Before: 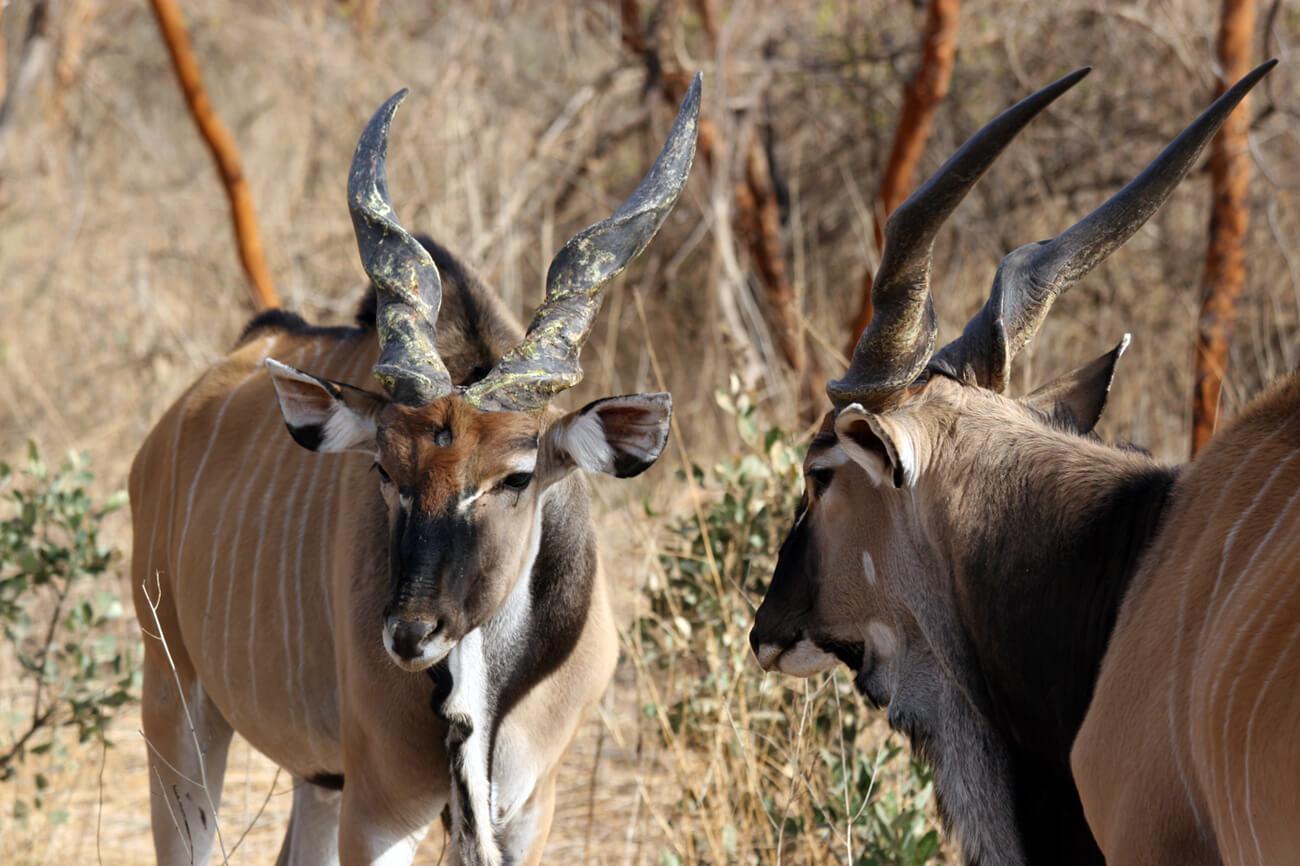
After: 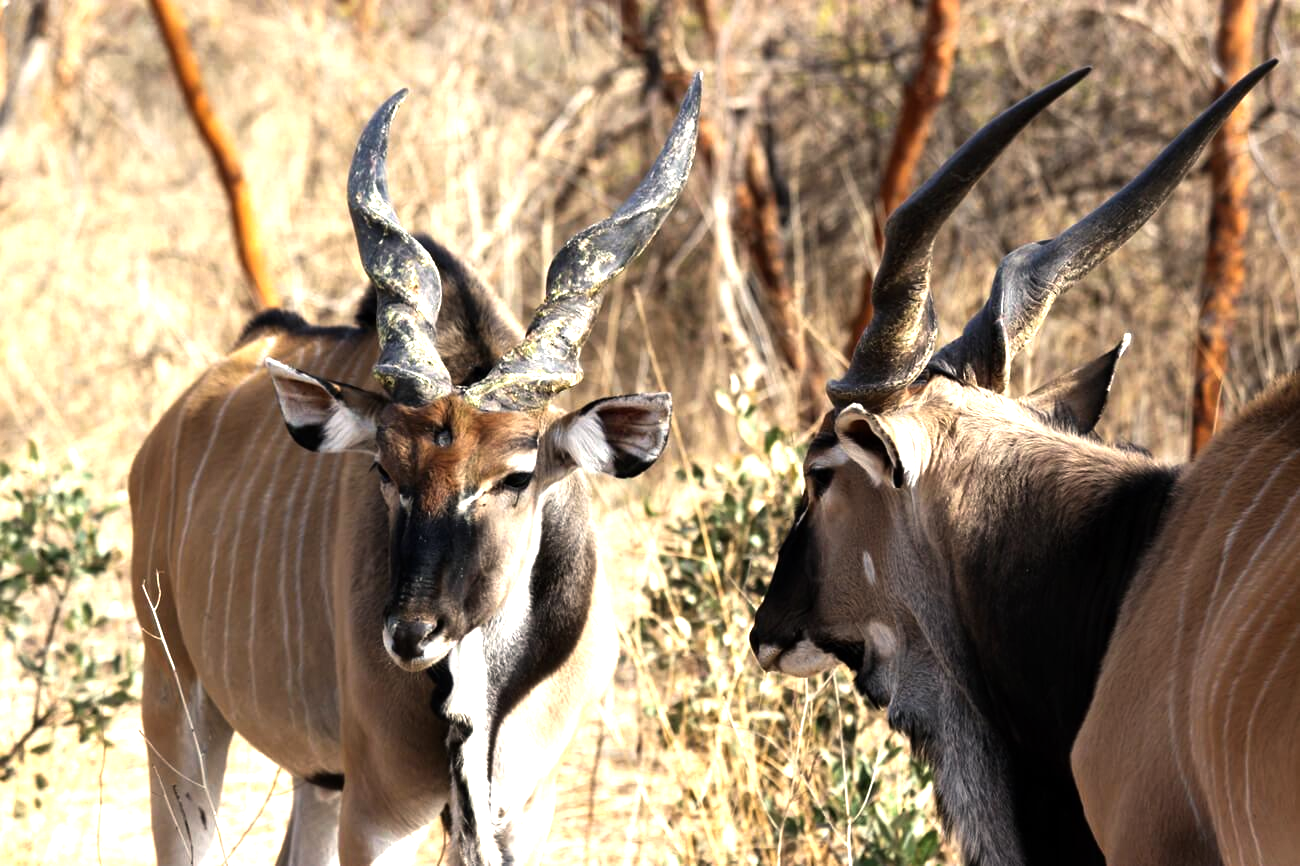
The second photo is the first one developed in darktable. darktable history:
color balance rgb: highlights gain › chroma 2.042%, highlights gain › hue 72.16°, perceptual saturation grading › global saturation -0.055%, perceptual brilliance grading › global brilliance 21.366%, perceptual brilliance grading › shadows -35.3%
tone equalizer: -8 EV -0.418 EV, -7 EV -0.399 EV, -6 EV -0.298 EV, -5 EV -0.22 EV, -3 EV 0.249 EV, -2 EV 0.319 EV, -1 EV 0.372 EV, +0 EV 0.428 EV, luminance estimator HSV value / RGB max
exposure: exposure 0.132 EV, compensate highlight preservation false
